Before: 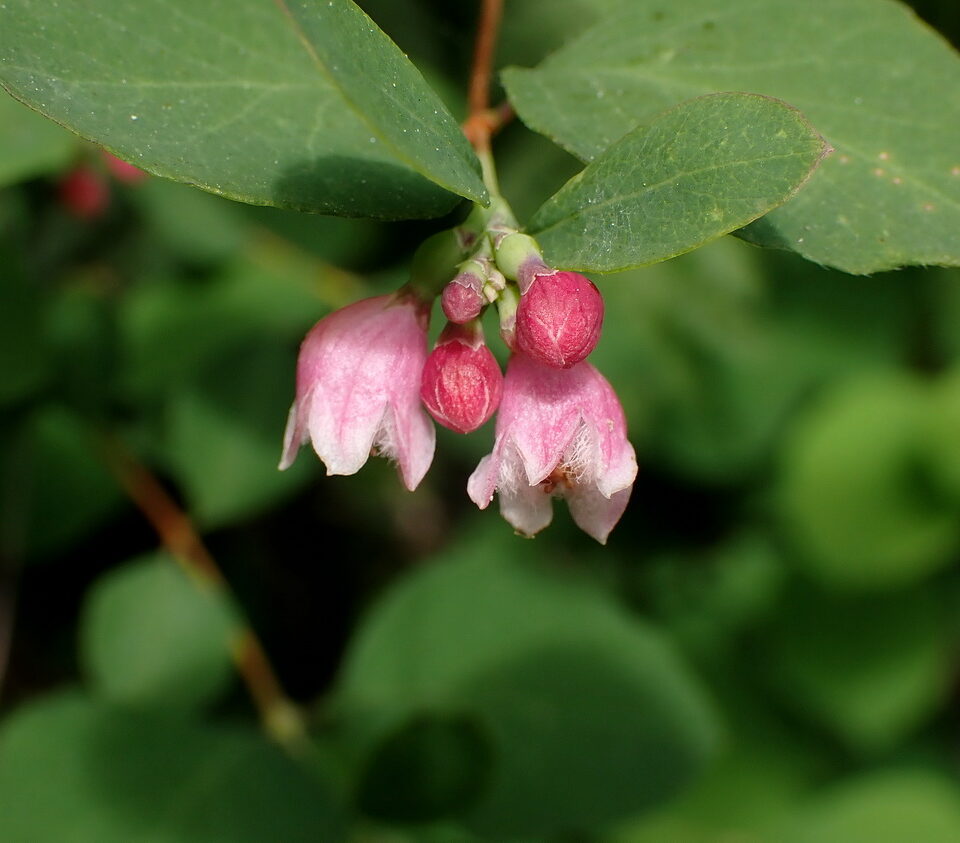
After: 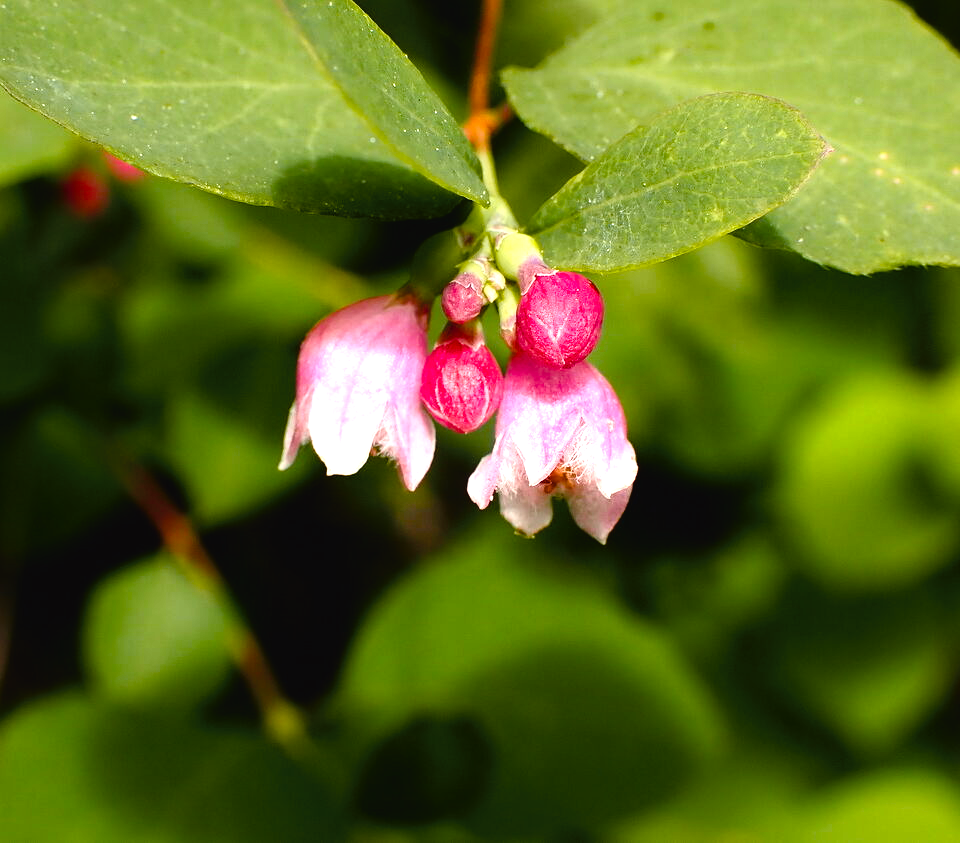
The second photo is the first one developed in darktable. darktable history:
color balance rgb: highlights gain › luminance 17.471%, perceptual saturation grading › global saturation 27.611%, perceptual saturation grading › highlights -24.736%, perceptual saturation grading › shadows 26.016%, global vibrance 25.648%, contrast 5.953%
tone curve: curves: ch0 [(0, 0.024) (0.119, 0.146) (0.474, 0.485) (0.718, 0.739) (0.817, 0.839) (1, 0.998)]; ch1 [(0, 0) (0.377, 0.416) (0.439, 0.451) (0.477, 0.477) (0.501, 0.503) (0.538, 0.544) (0.58, 0.602) (0.664, 0.676) (0.783, 0.804) (1, 1)]; ch2 [(0, 0) (0.38, 0.405) (0.463, 0.456) (0.498, 0.497) (0.524, 0.535) (0.578, 0.576) (0.648, 0.665) (1, 1)], color space Lab, independent channels, preserve colors none
tone equalizer: -8 EV -0.744 EV, -7 EV -0.698 EV, -6 EV -0.611 EV, -5 EV -0.399 EV, -3 EV 0.405 EV, -2 EV 0.6 EV, -1 EV 0.701 EV, +0 EV 0.75 EV
